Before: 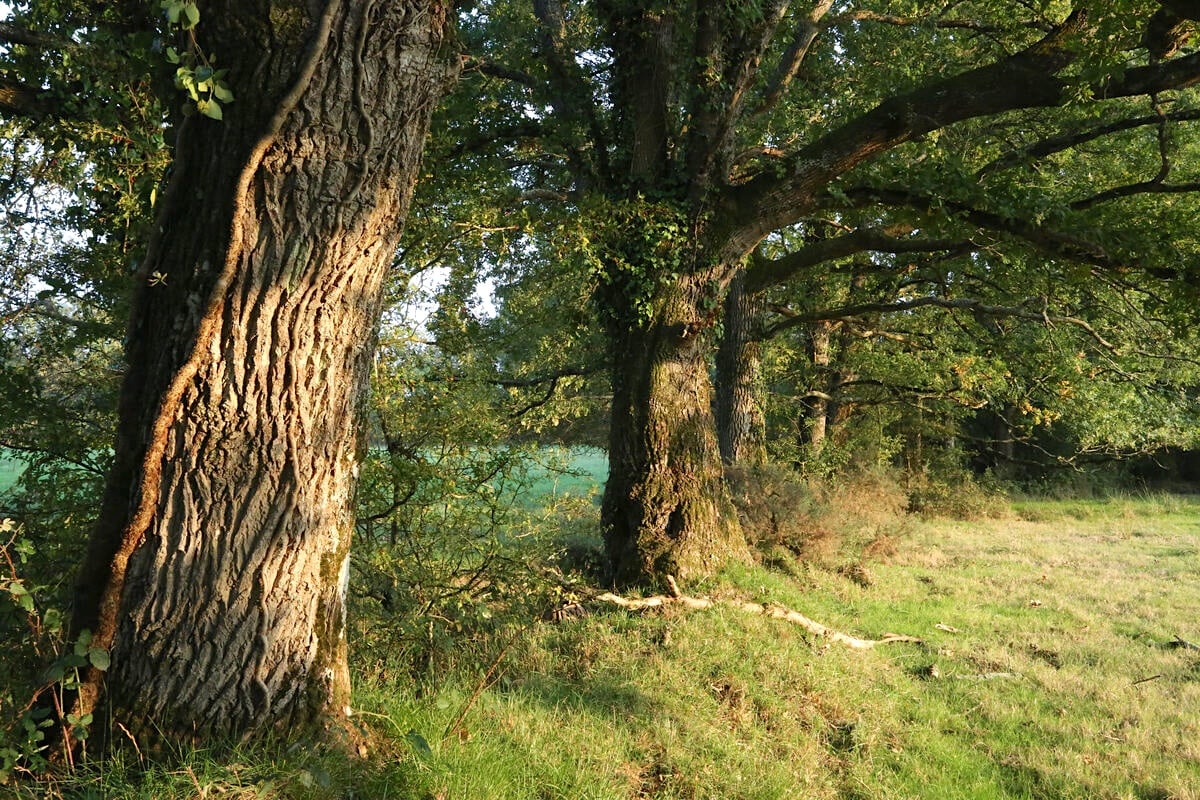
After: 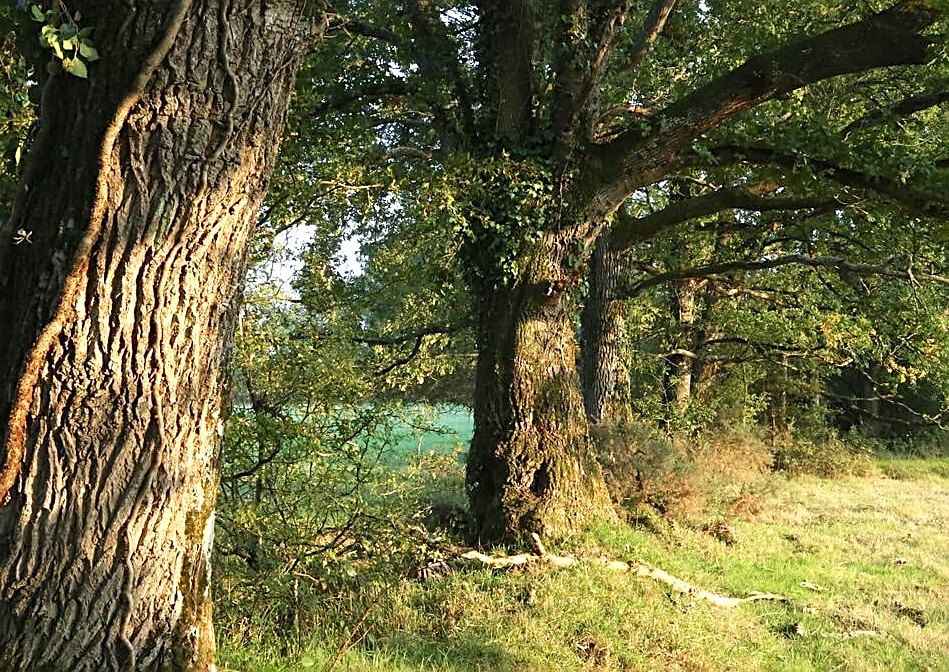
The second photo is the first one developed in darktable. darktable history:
crop: left 11.305%, top 5.302%, right 9.574%, bottom 10.587%
sharpen: on, module defaults
exposure: exposure 0.294 EV, compensate highlight preservation false
